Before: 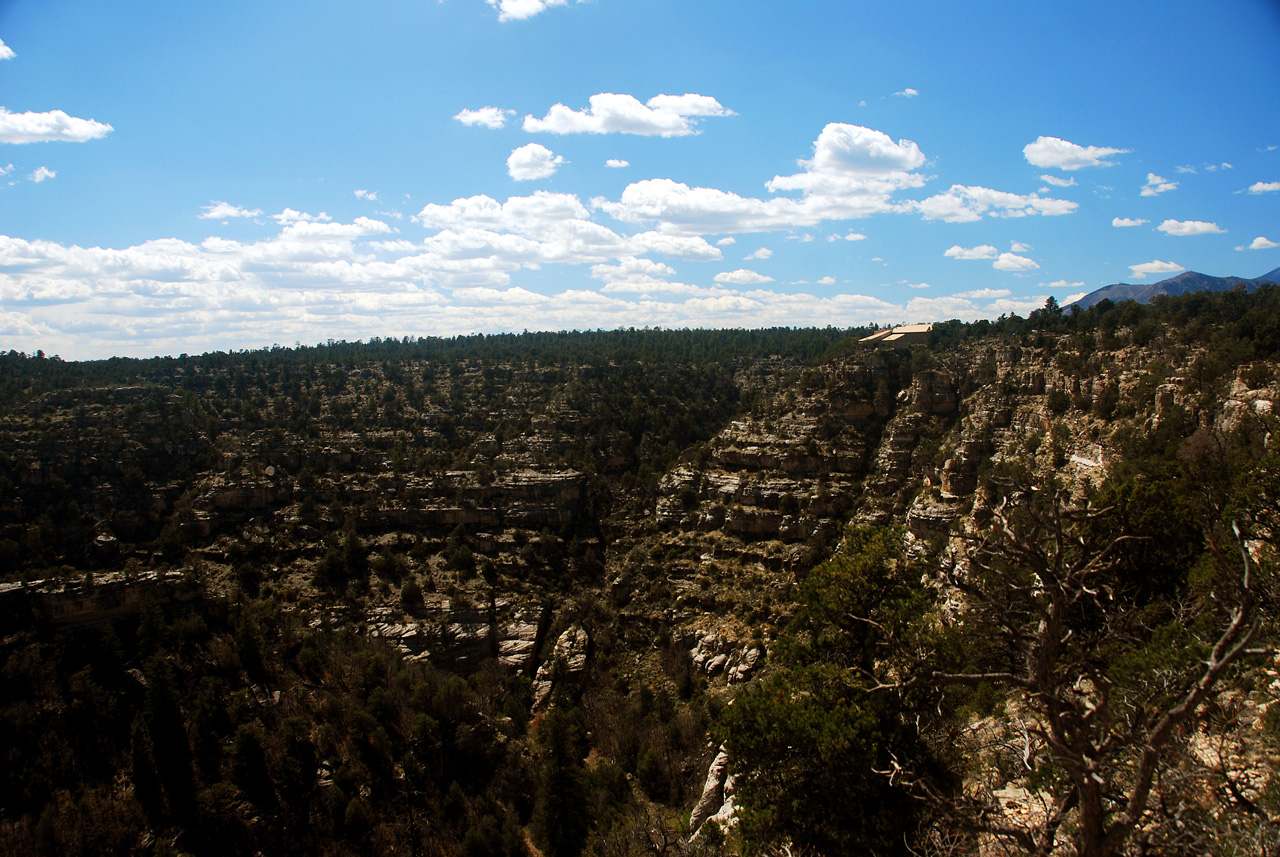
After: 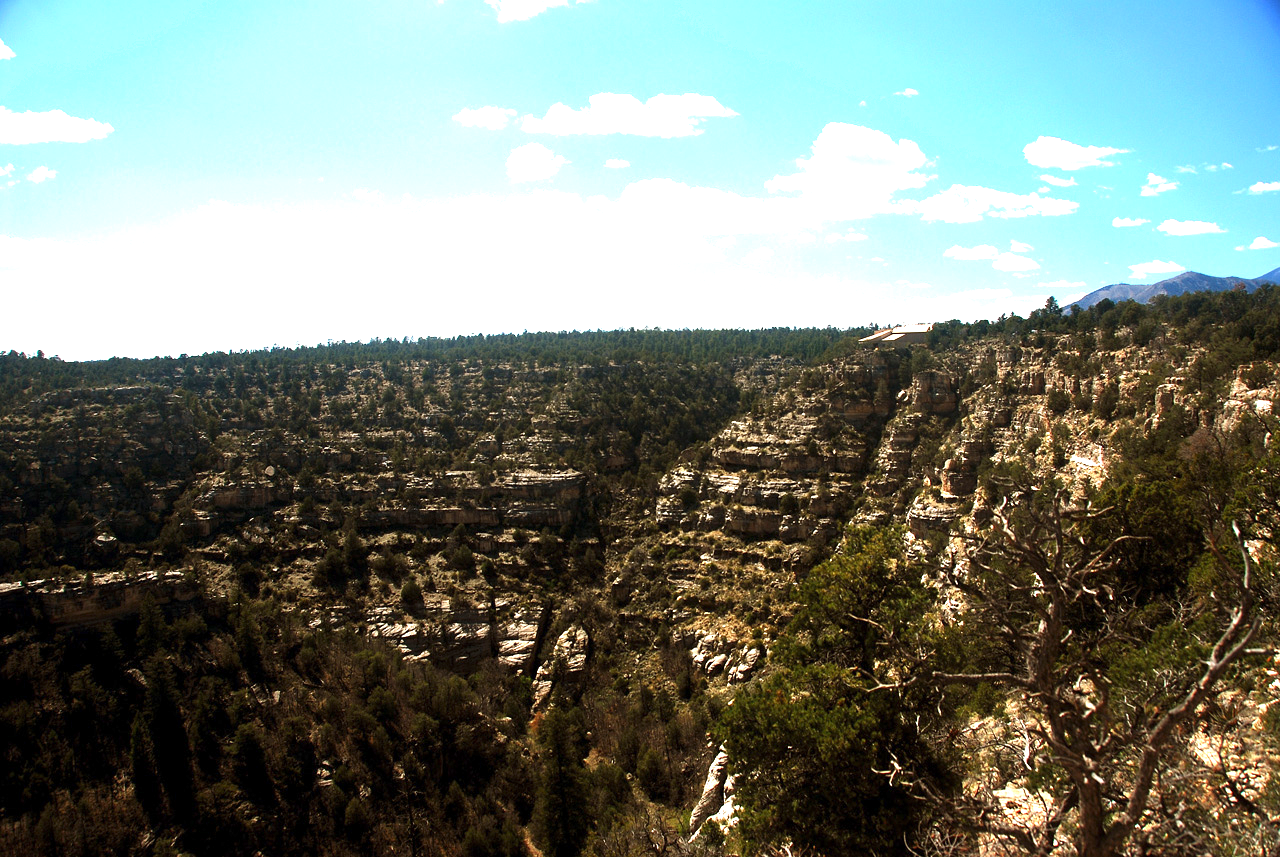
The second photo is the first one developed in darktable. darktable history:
exposure: exposure -0.116 EV, compensate exposure bias true, compensate highlight preservation false
shadows and highlights: shadows -12.5, white point adjustment 4, highlights 28.33
